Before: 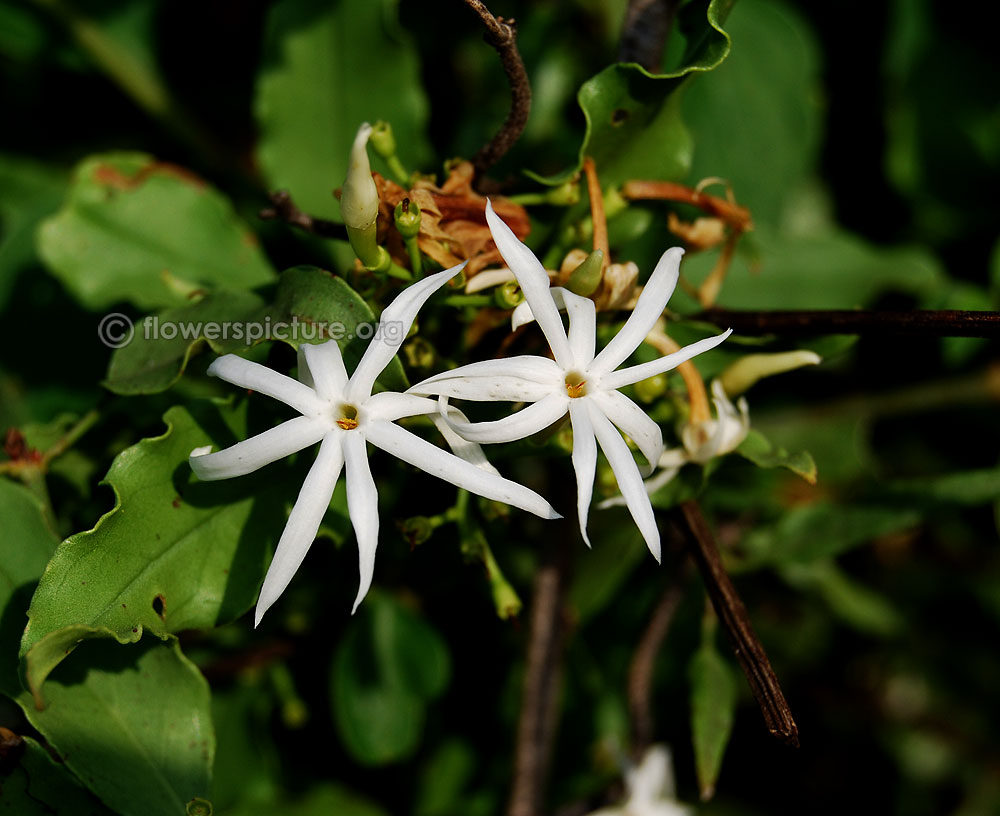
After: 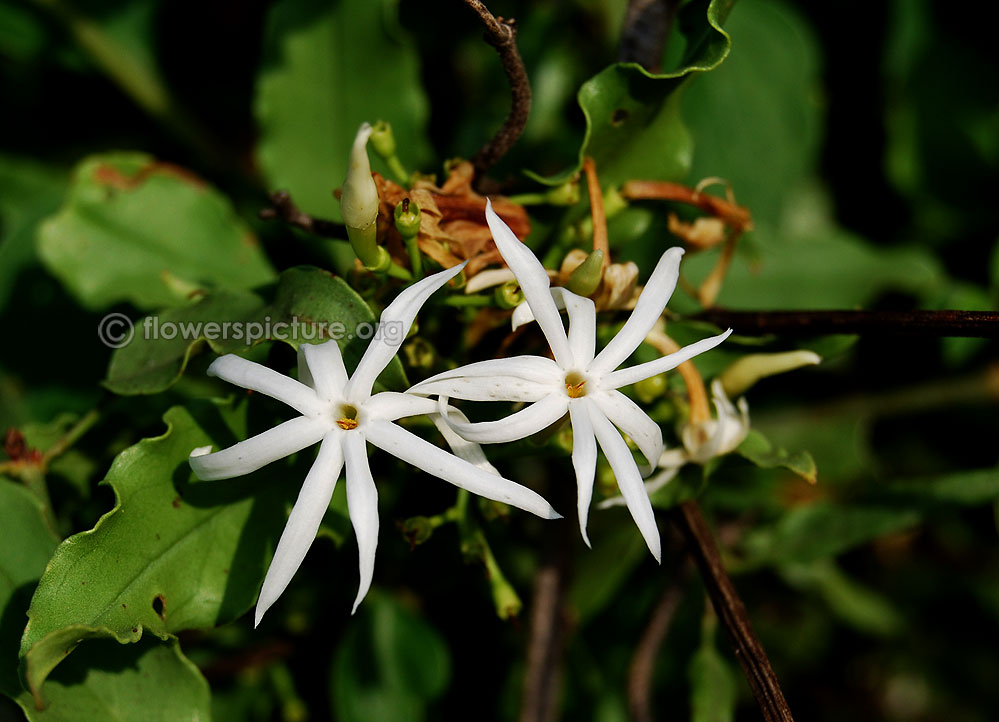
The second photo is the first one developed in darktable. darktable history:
crop and rotate: top 0%, bottom 11.49%
